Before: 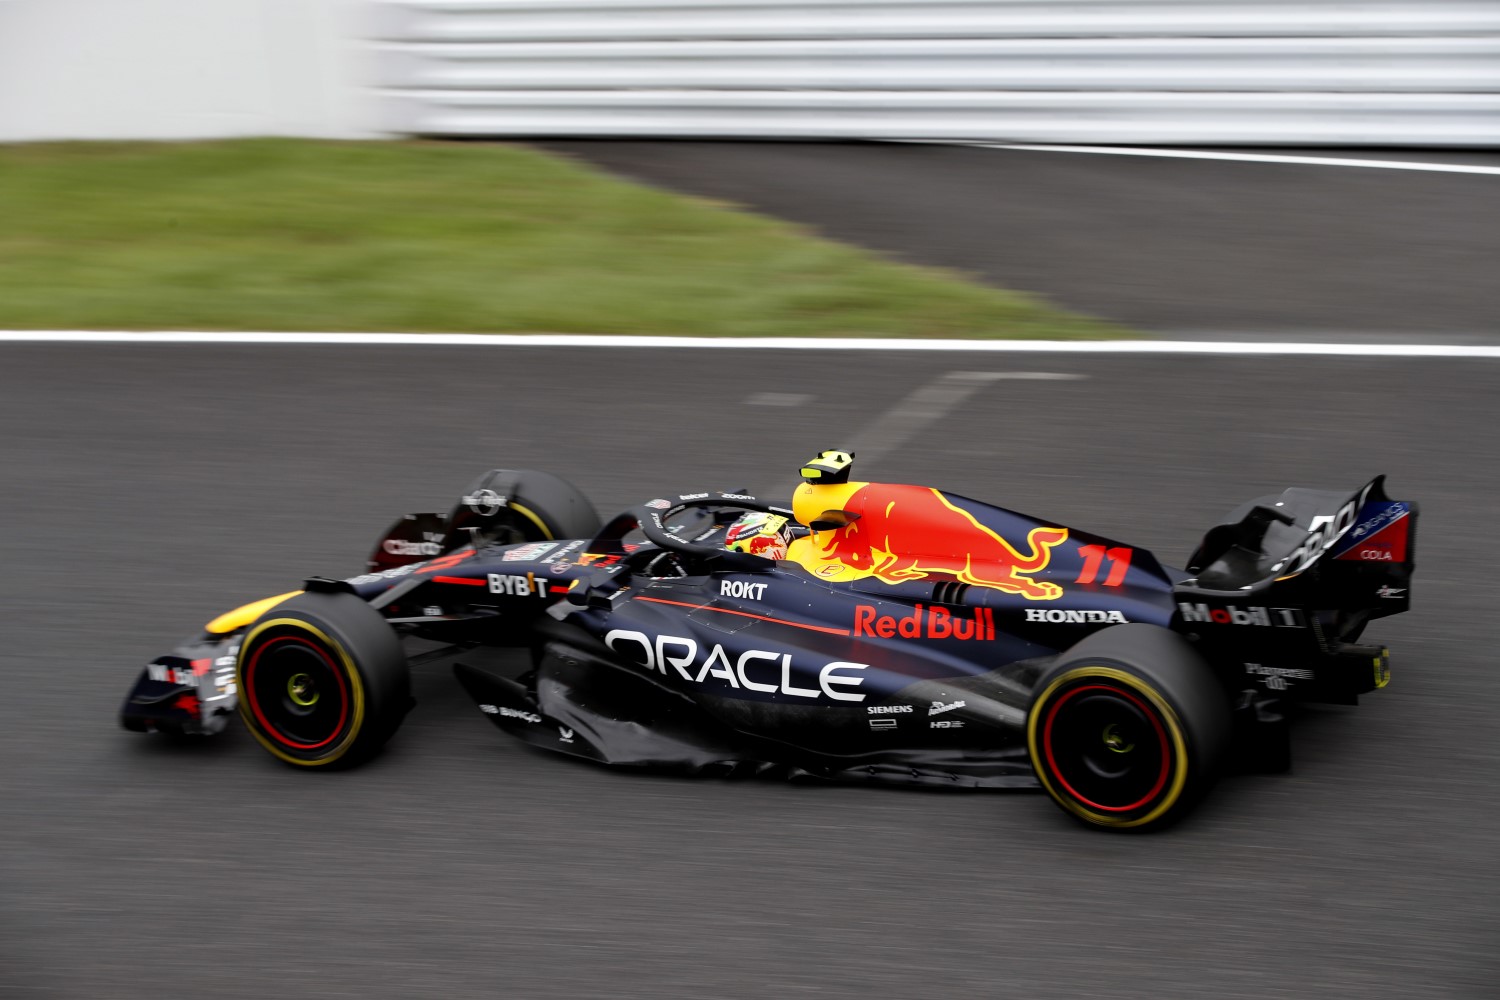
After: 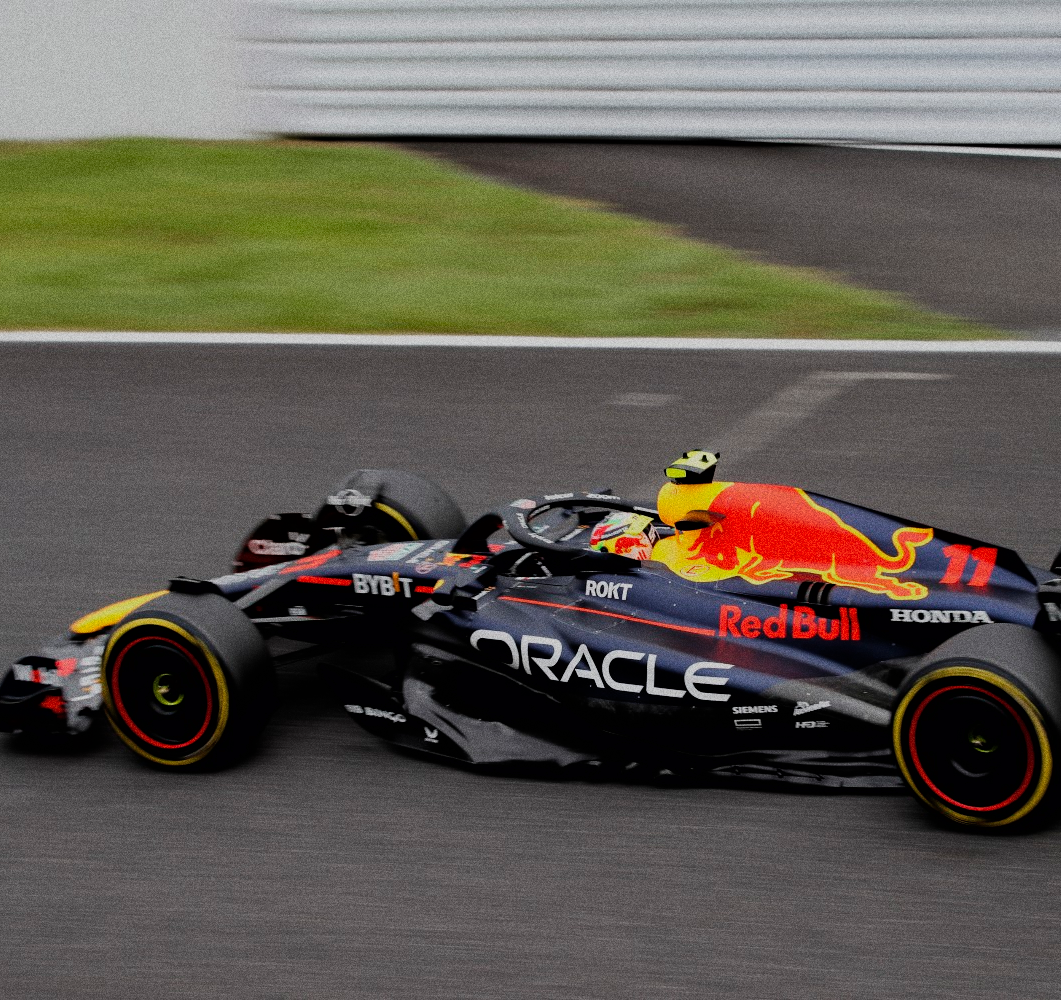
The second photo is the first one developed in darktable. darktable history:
shadows and highlights: shadows 25, white point adjustment -3, highlights -30
crop and rotate: left 9.061%, right 20.142%
filmic rgb: black relative exposure -7.65 EV, white relative exposure 4.56 EV, hardness 3.61, color science v6 (2022)
grain: coarseness 0.09 ISO, strength 40%
